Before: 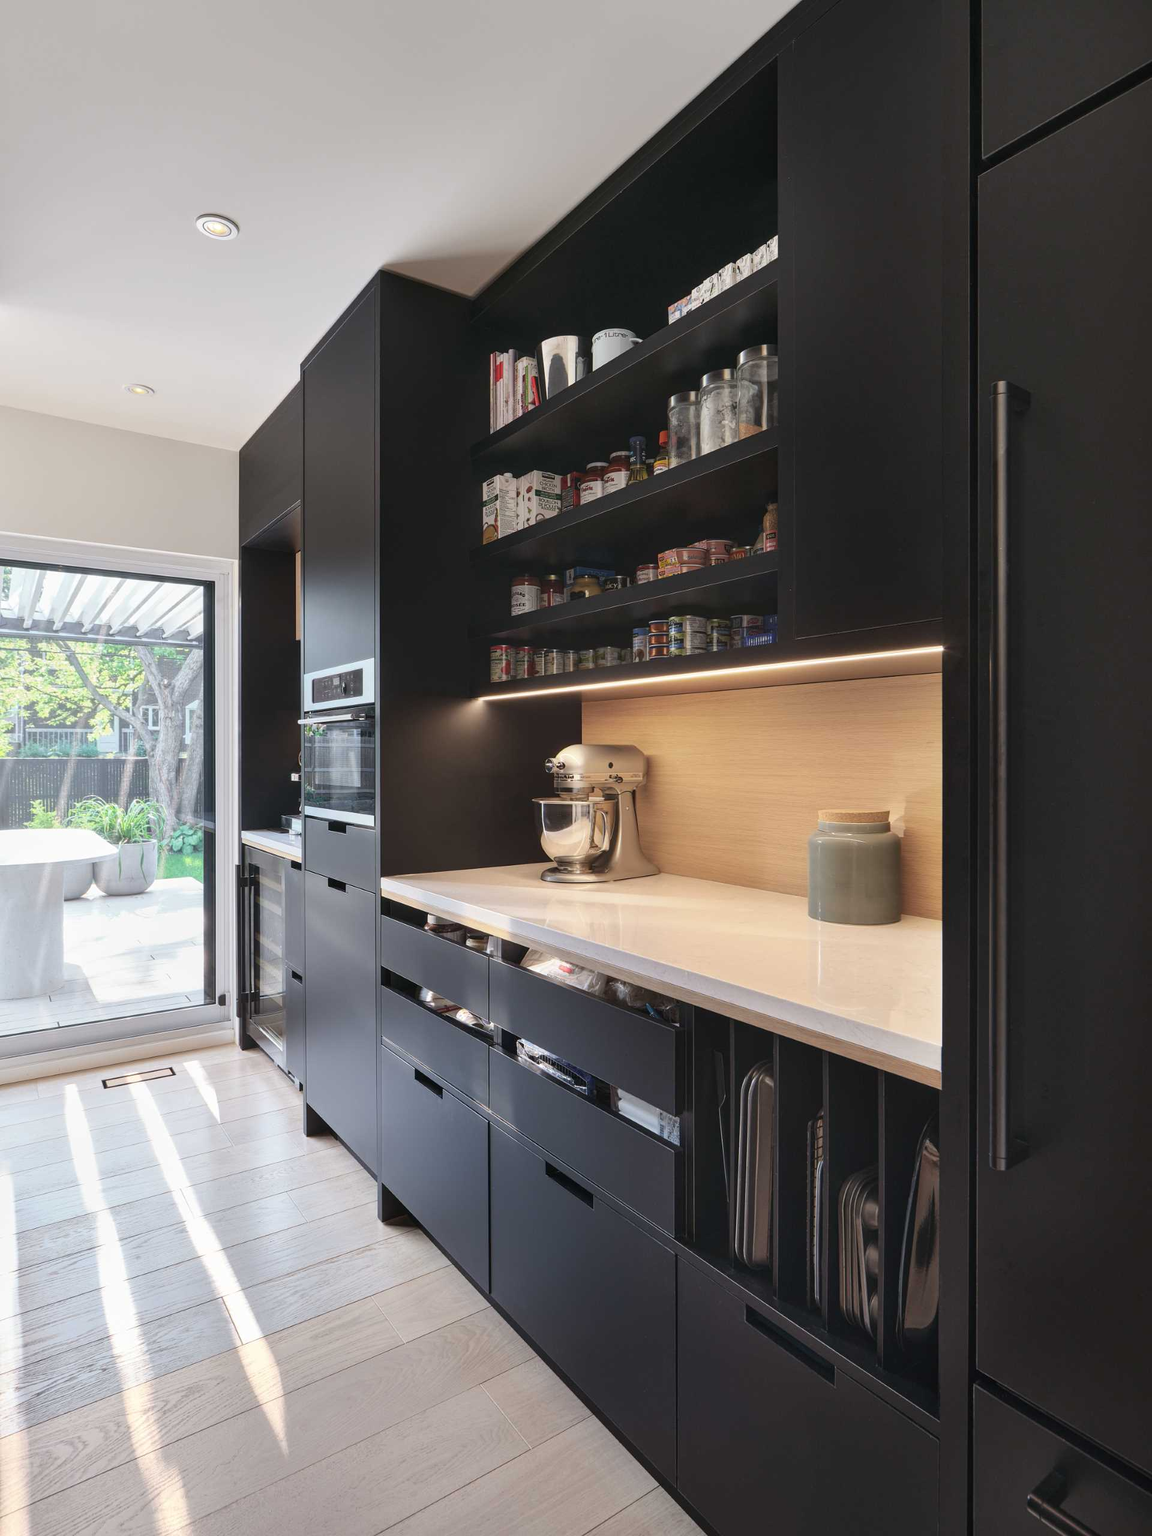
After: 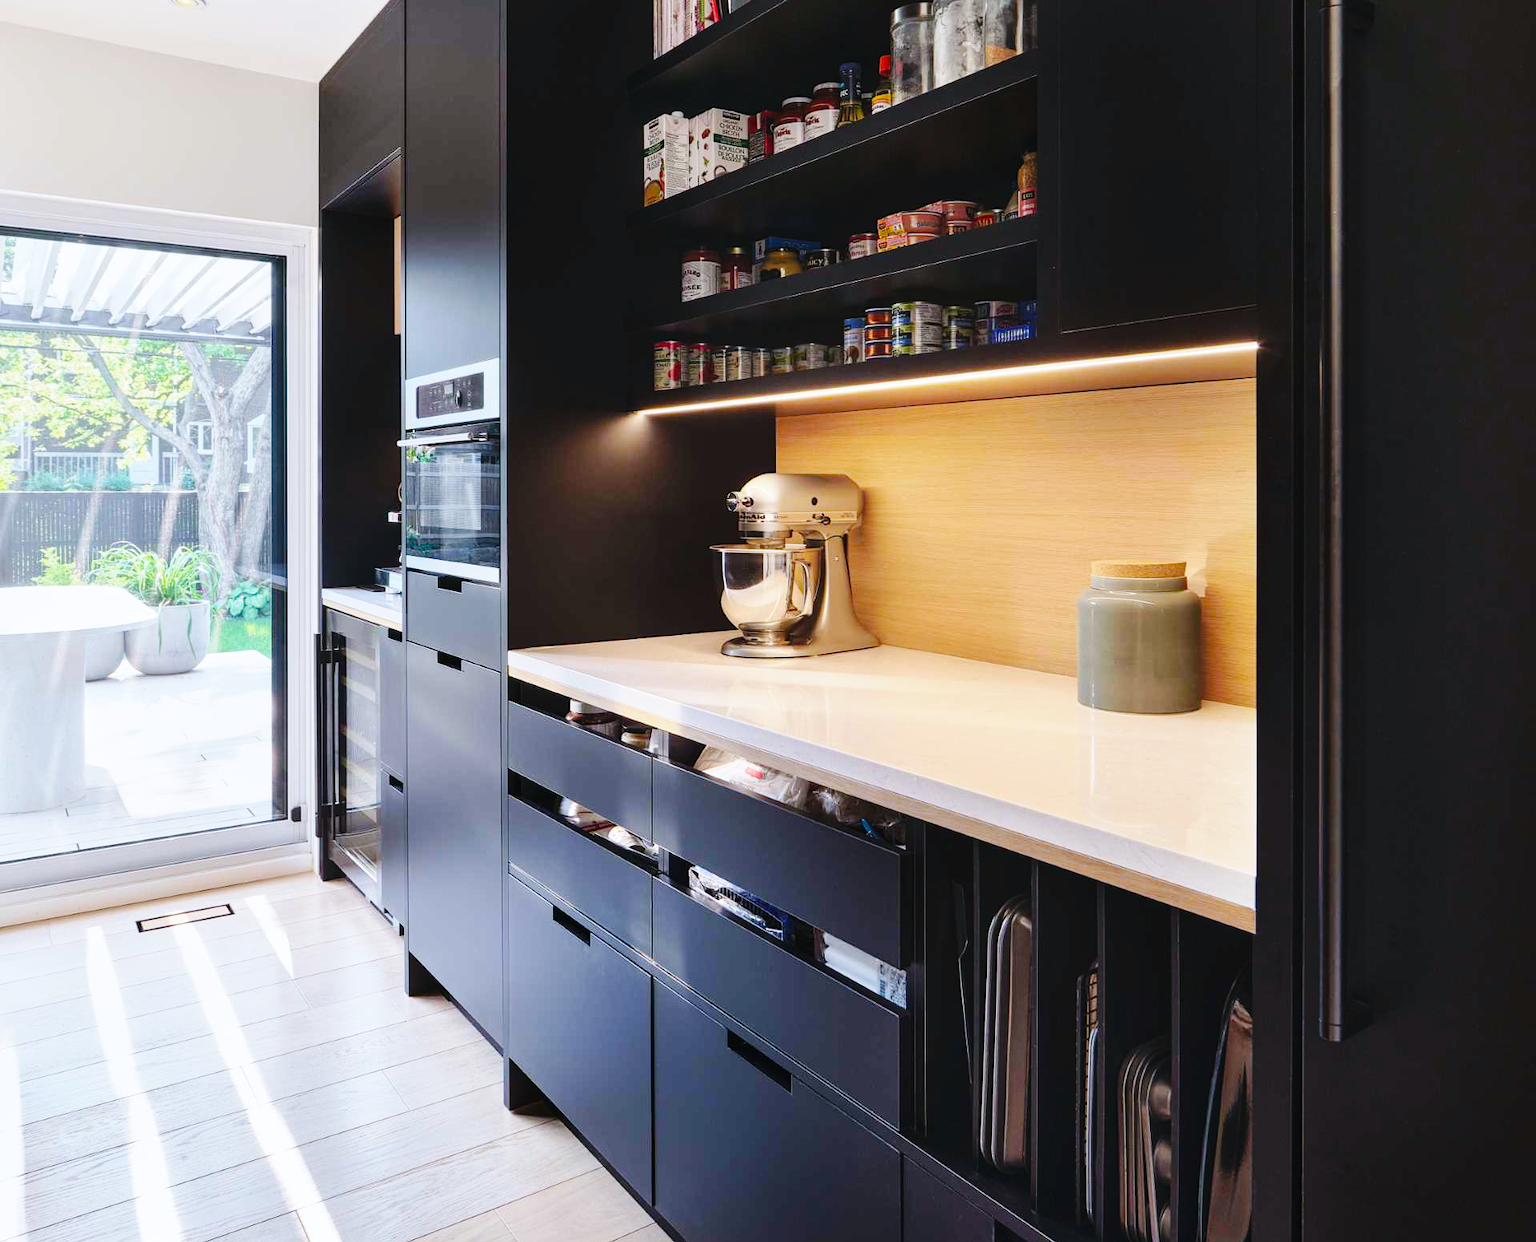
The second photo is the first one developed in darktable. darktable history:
vibrance: on, module defaults
crop and rotate: top 25.357%, bottom 13.942%
base curve: curves: ch0 [(0, 0) (0.036, 0.025) (0.121, 0.166) (0.206, 0.329) (0.605, 0.79) (1, 1)], preserve colors none
color balance rgb: perceptual saturation grading › global saturation 20%, global vibrance 20%
white balance: red 0.983, blue 1.036
